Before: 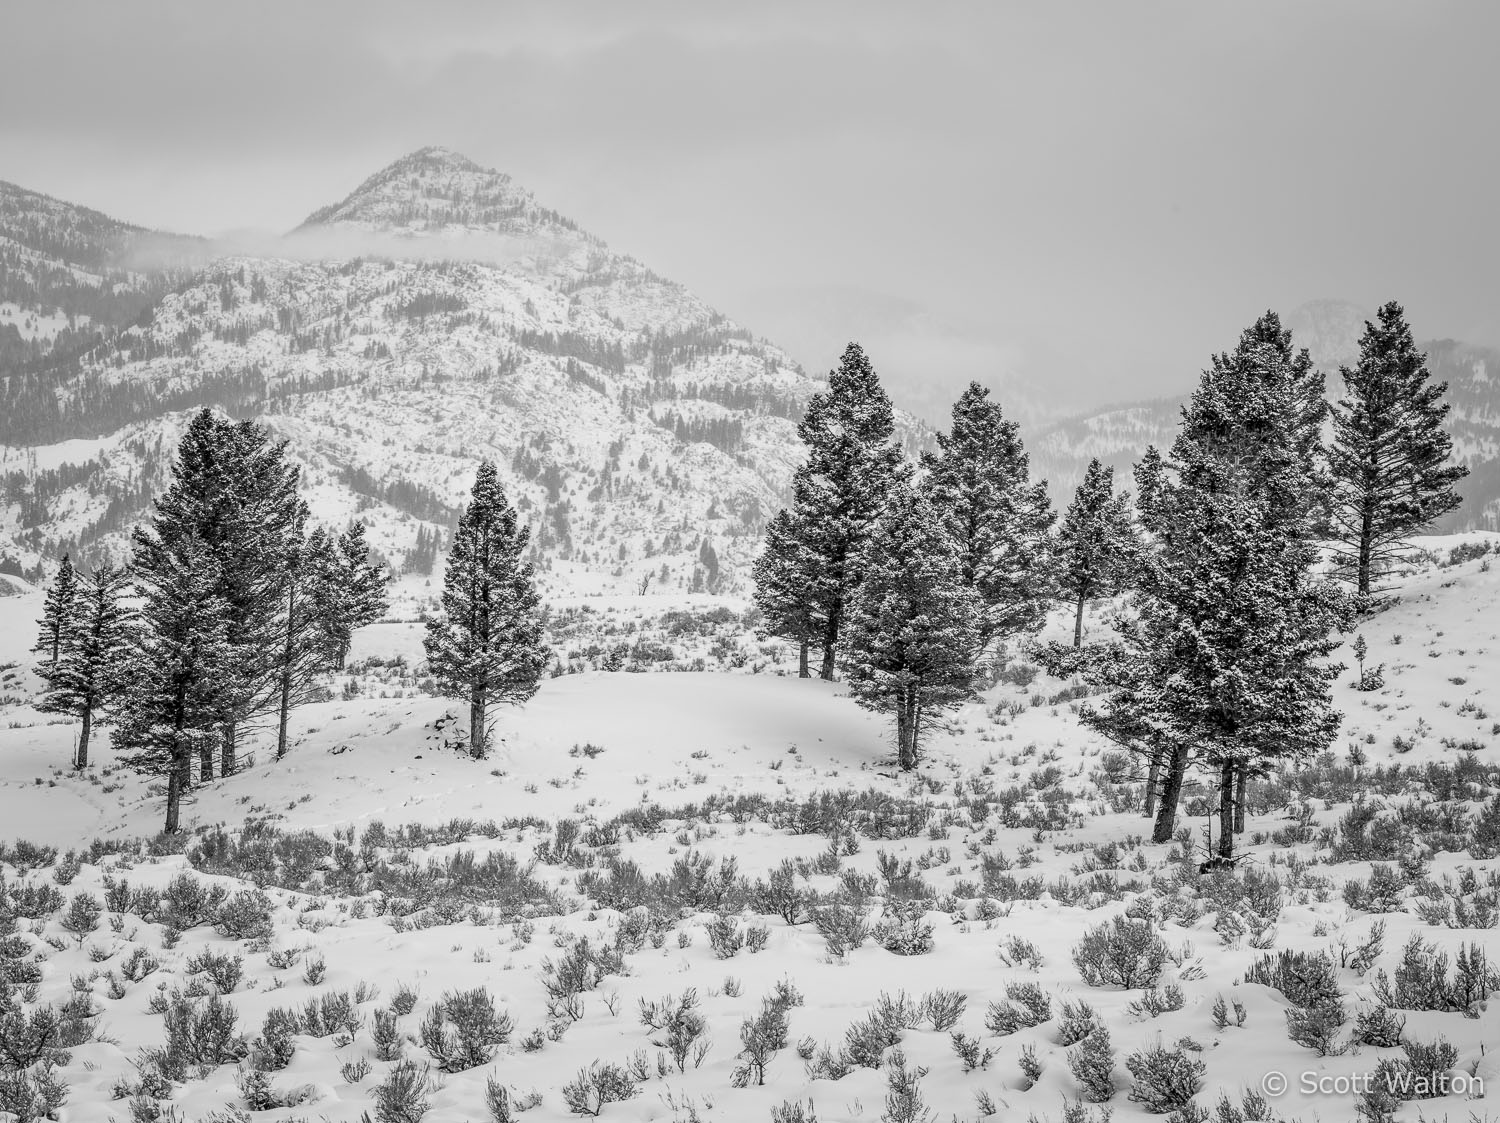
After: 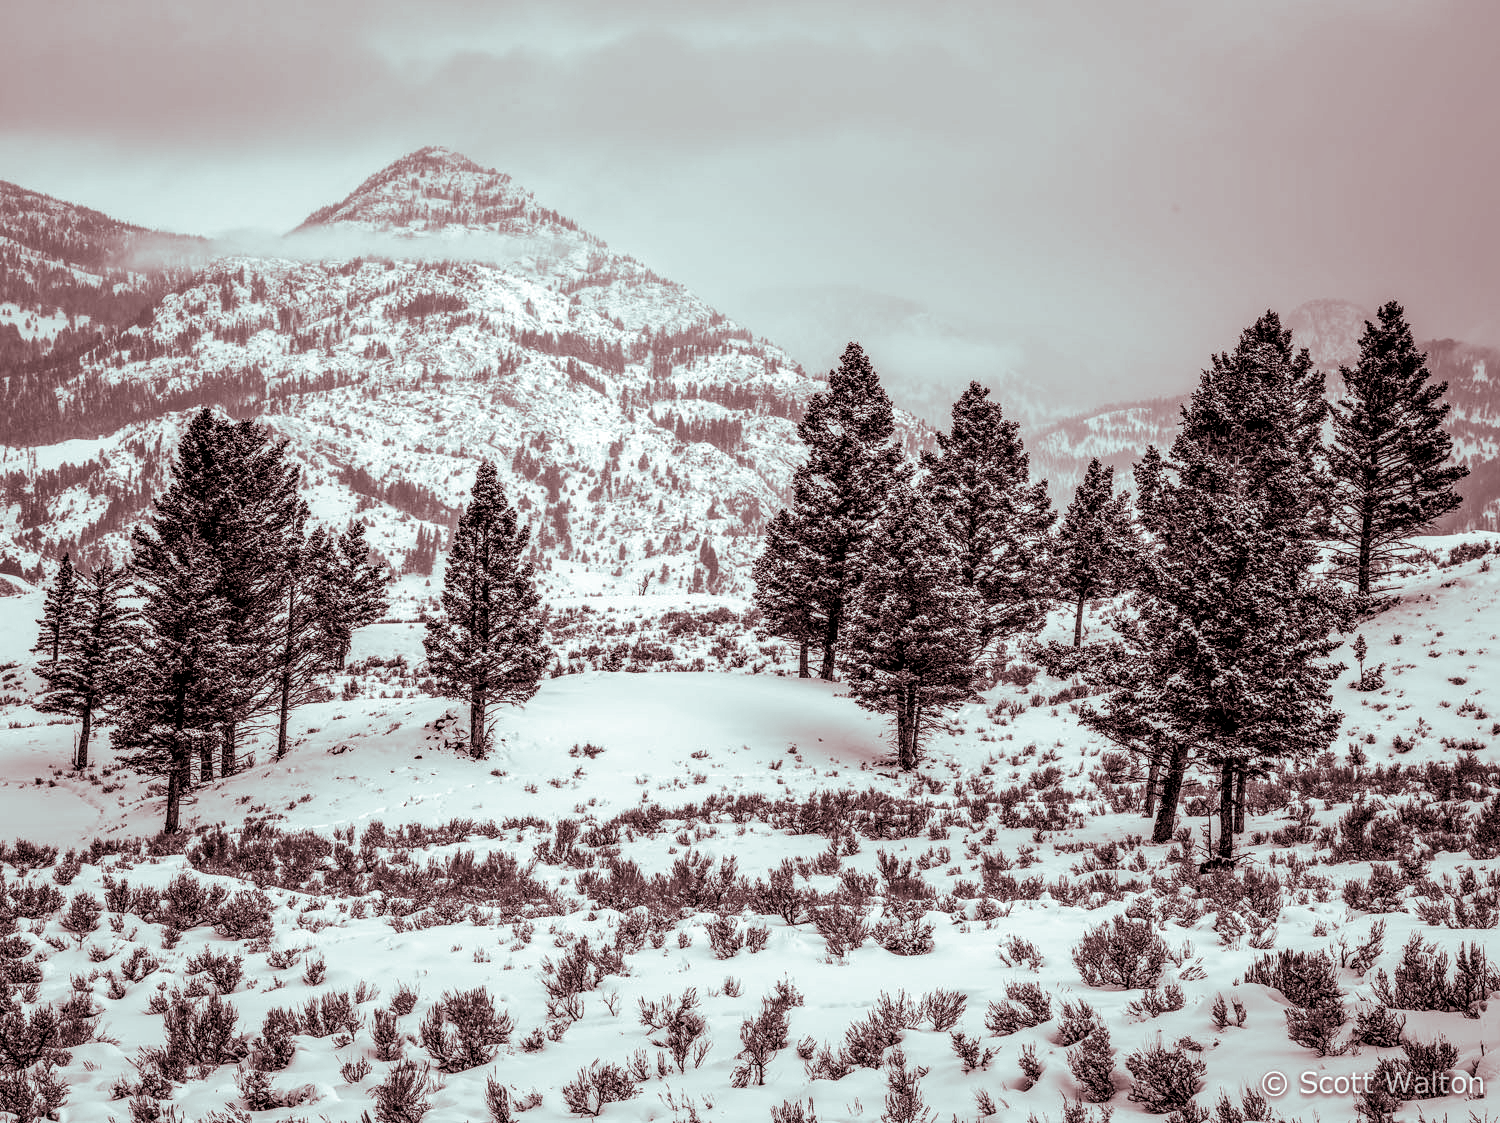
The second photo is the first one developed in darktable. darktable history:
local contrast: highlights 19%, detail 186%
split-toning: shadows › saturation 0.3, highlights › hue 180°, highlights › saturation 0.3, compress 0%
color correction: saturation 0.3
